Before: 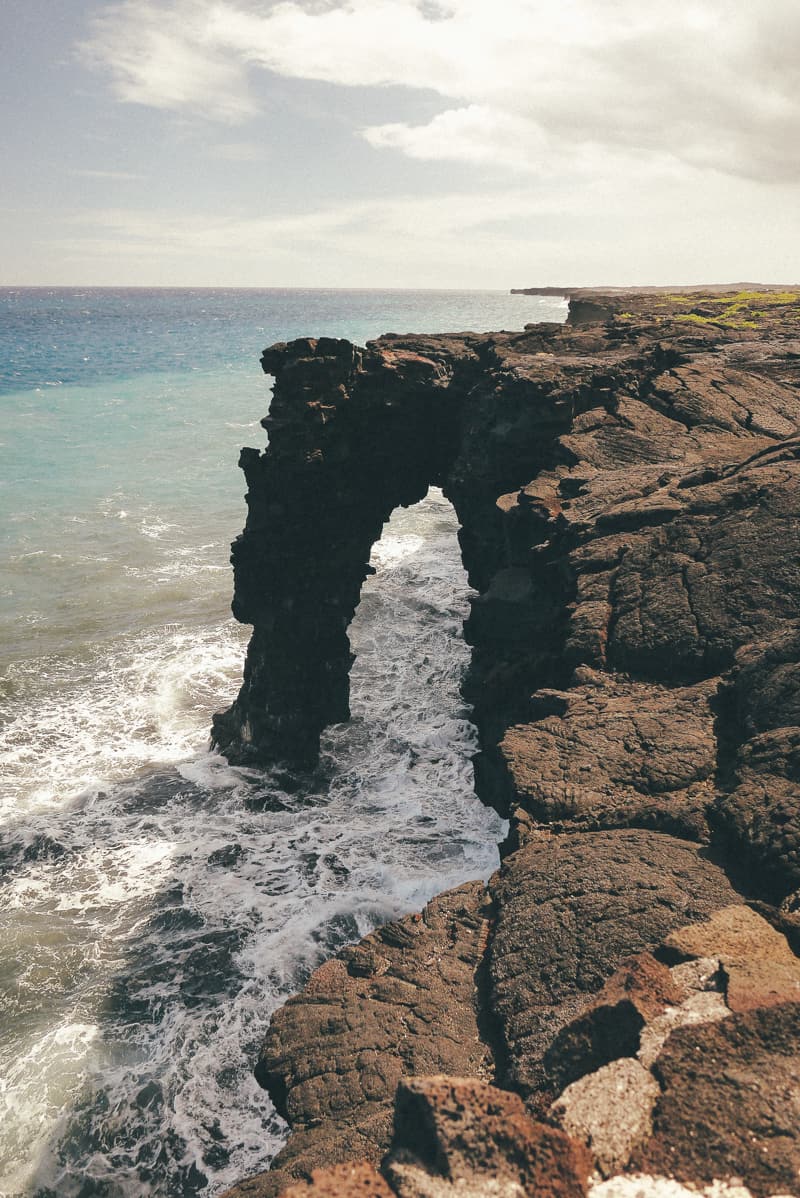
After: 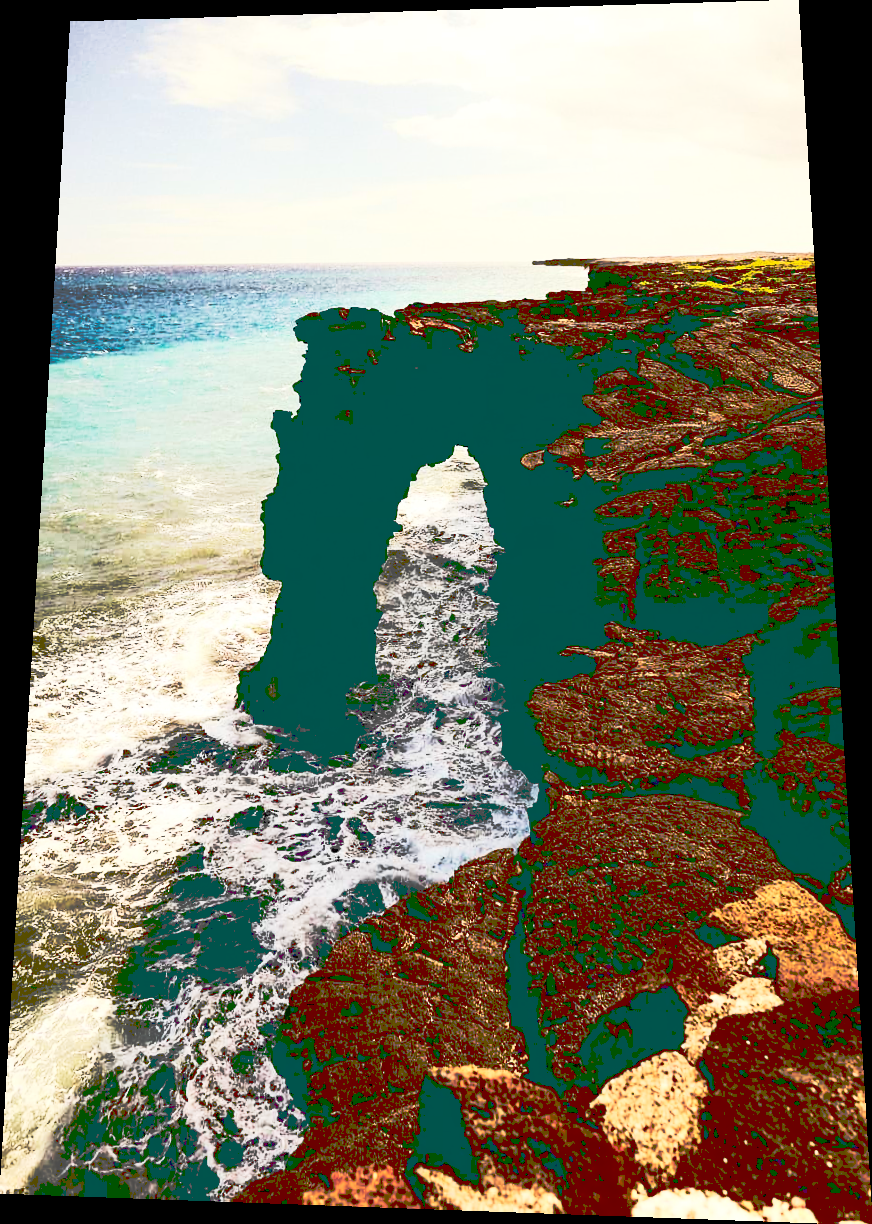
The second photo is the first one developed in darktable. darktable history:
contrast brightness saturation: contrast 0.77, brightness -1, saturation 1
exposure: black level correction 0.009, exposure 0.119 EV, compensate highlight preservation false
rotate and perspective: rotation 0.128°, lens shift (vertical) -0.181, lens shift (horizontal) -0.044, shear 0.001, automatic cropping off
tone curve: curves: ch0 [(0, 0) (0.003, 0.319) (0.011, 0.319) (0.025, 0.323) (0.044, 0.323) (0.069, 0.327) (0.1, 0.33) (0.136, 0.338) (0.177, 0.348) (0.224, 0.361) (0.277, 0.374) (0.335, 0.398) (0.399, 0.444) (0.468, 0.516) (0.543, 0.595) (0.623, 0.694) (0.709, 0.793) (0.801, 0.883) (0.898, 0.942) (1, 1)], preserve colors none
tone equalizer: on, module defaults
